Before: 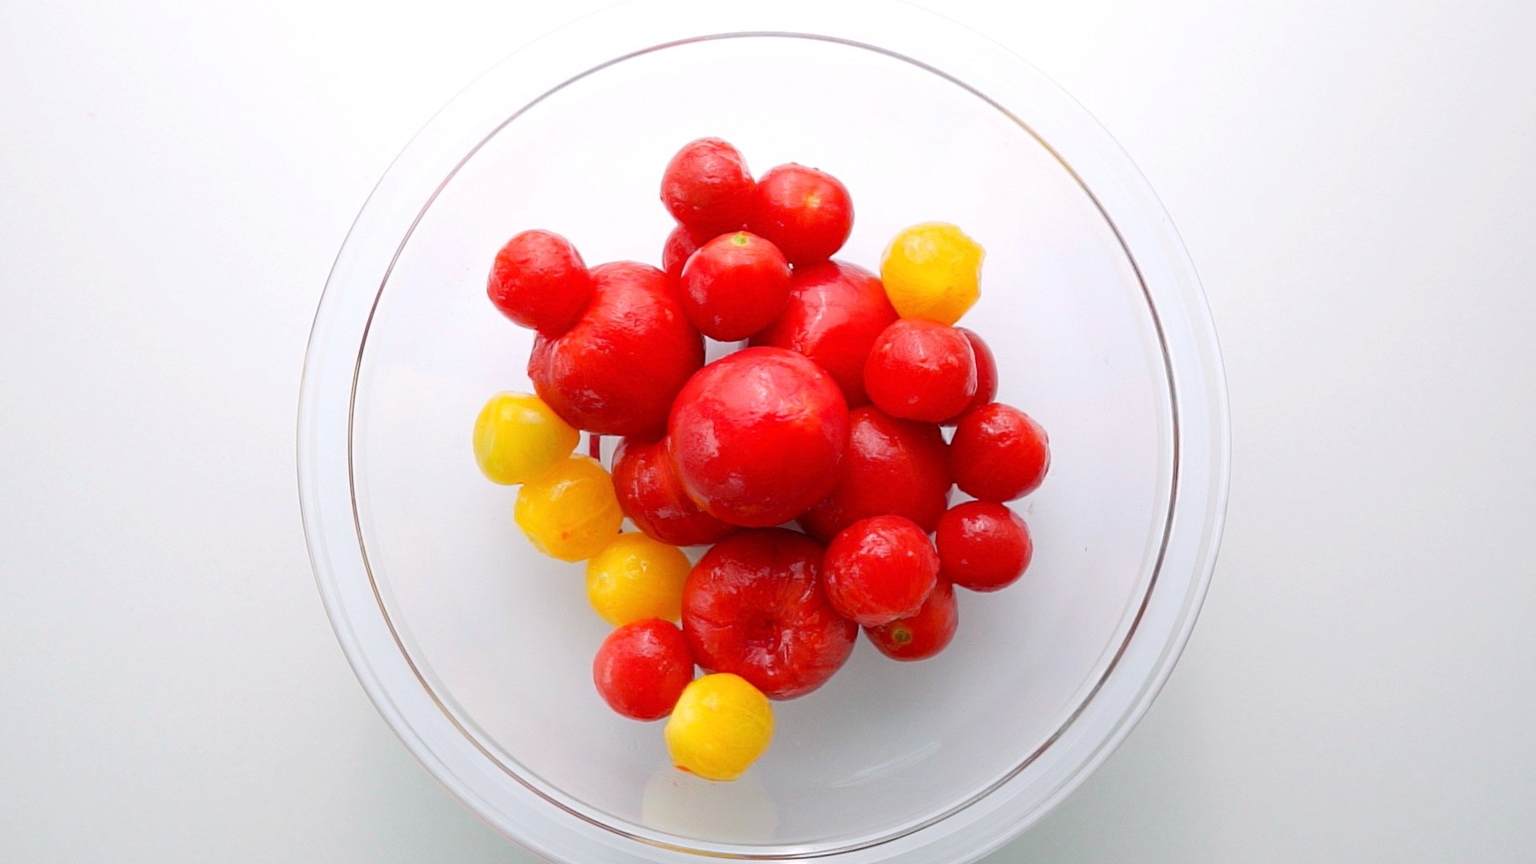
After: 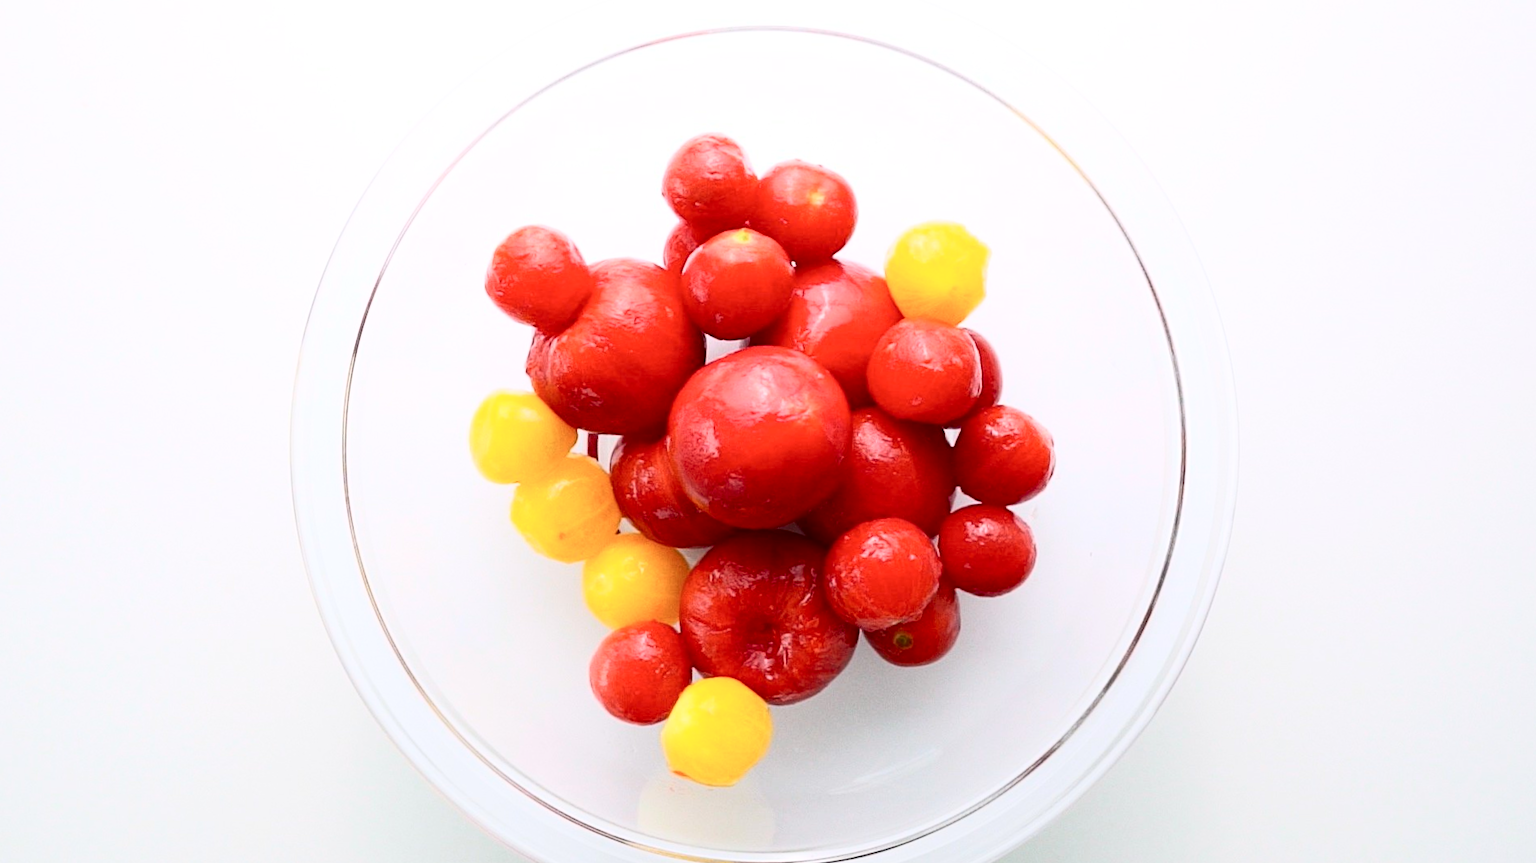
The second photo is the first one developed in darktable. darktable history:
contrast brightness saturation: contrast 0.39, brightness 0.1
crop and rotate: angle -0.5°
